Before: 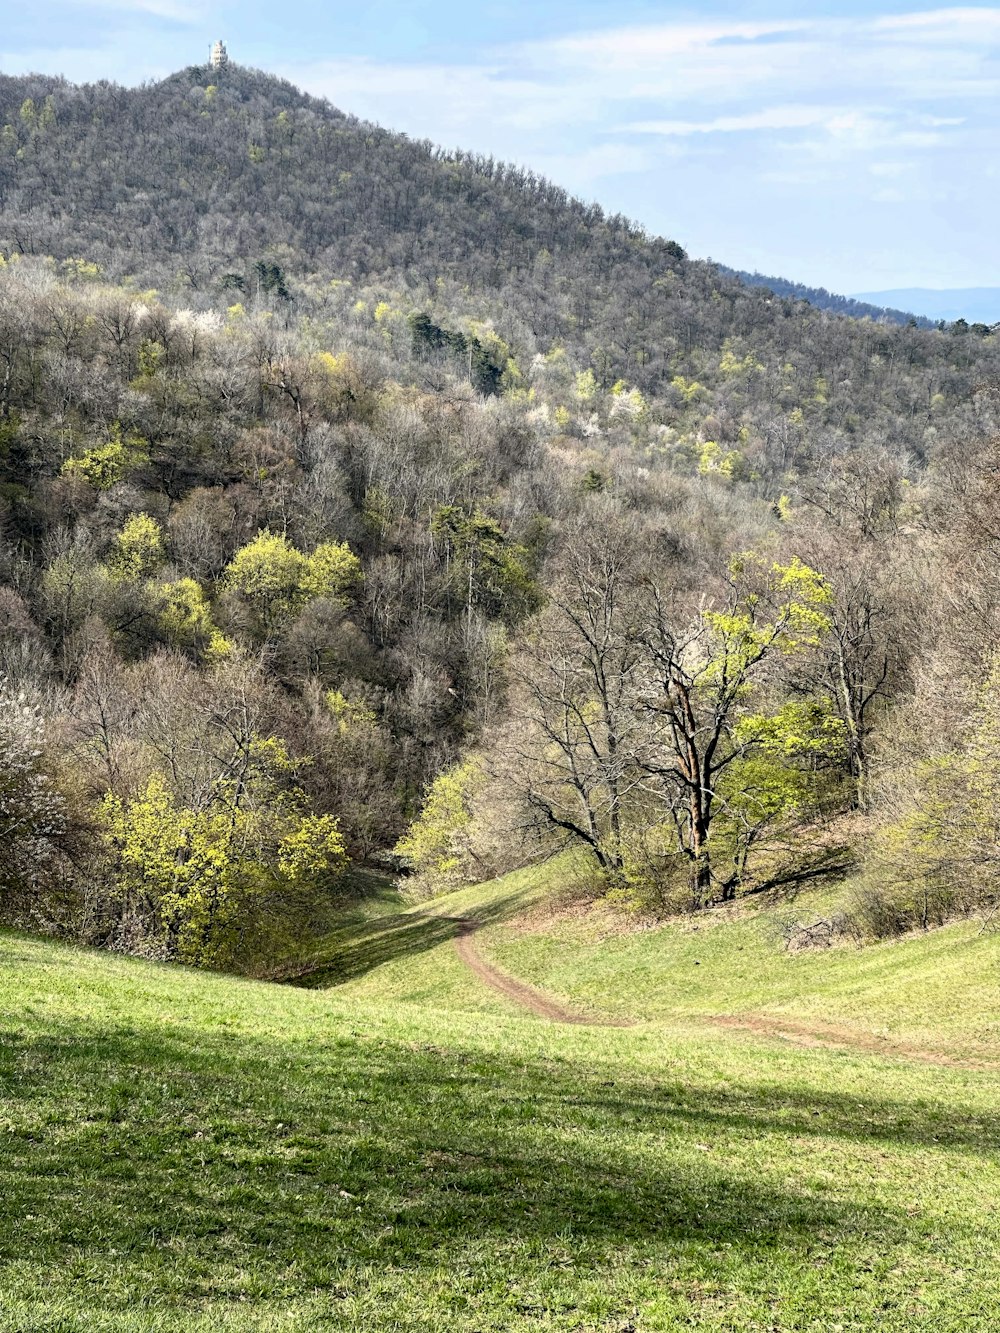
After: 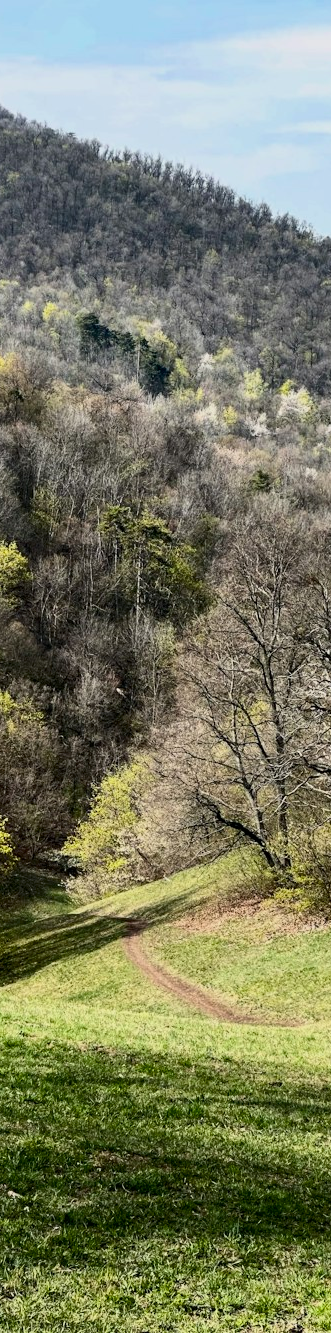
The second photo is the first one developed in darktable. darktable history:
exposure: exposure -0.488 EV, compensate exposure bias true, compensate highlight preservation false
contrast brightness saturation: contrast 0.215
crop: left 33.201%, right 33.626%
